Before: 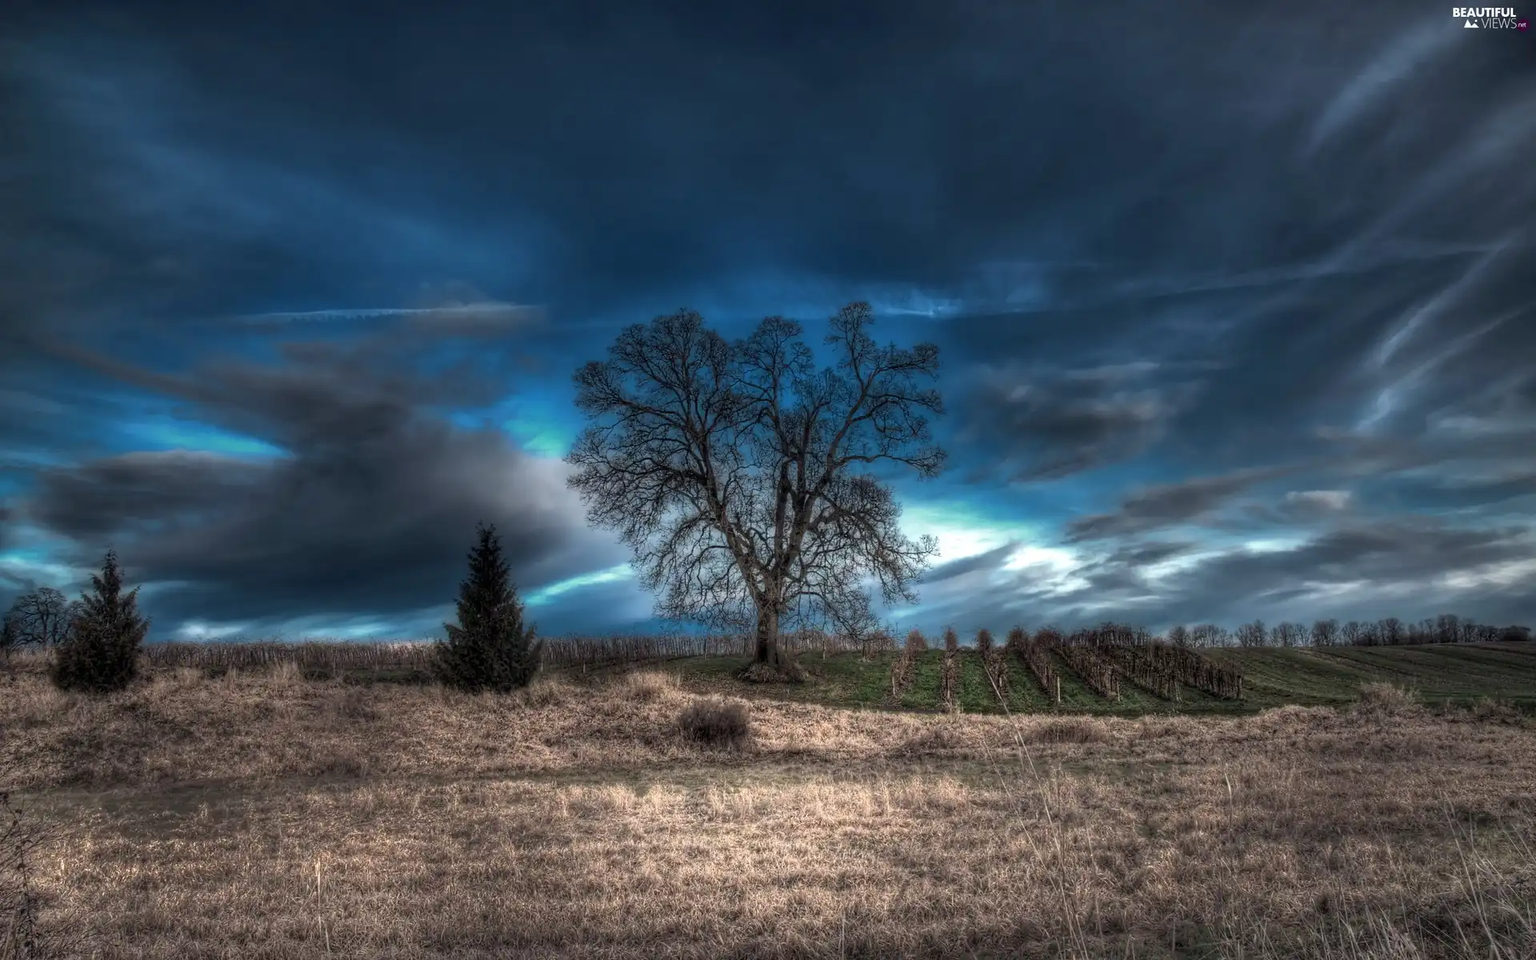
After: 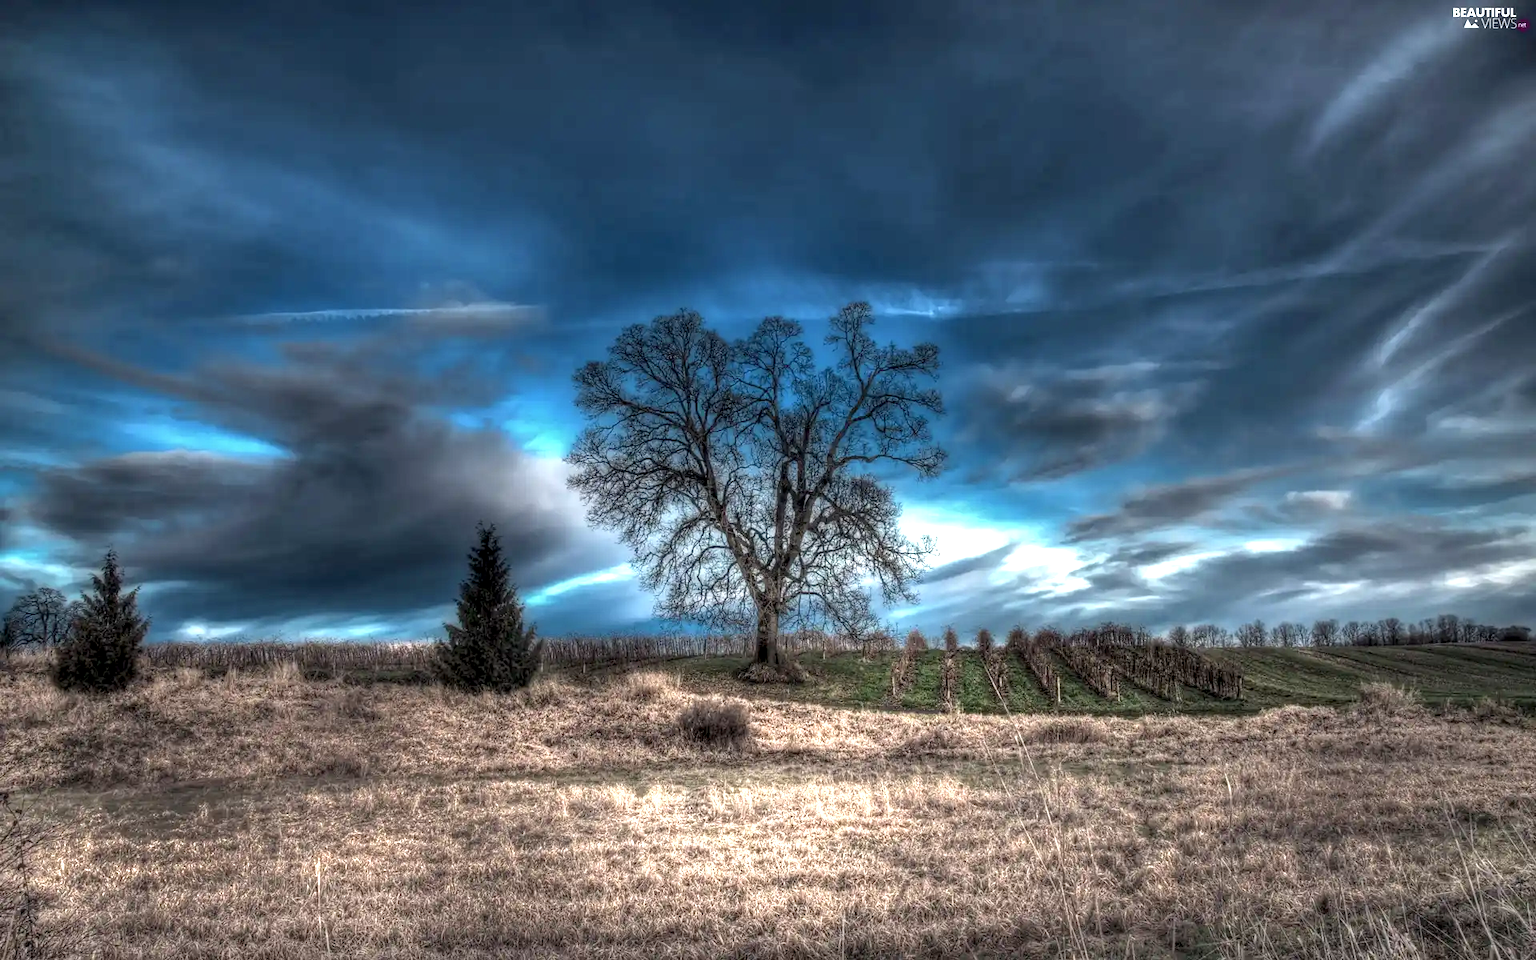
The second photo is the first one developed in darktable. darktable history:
exposure: exposure 0.772 EV, compensate highlight preservation false
local contrast: detail 130%
